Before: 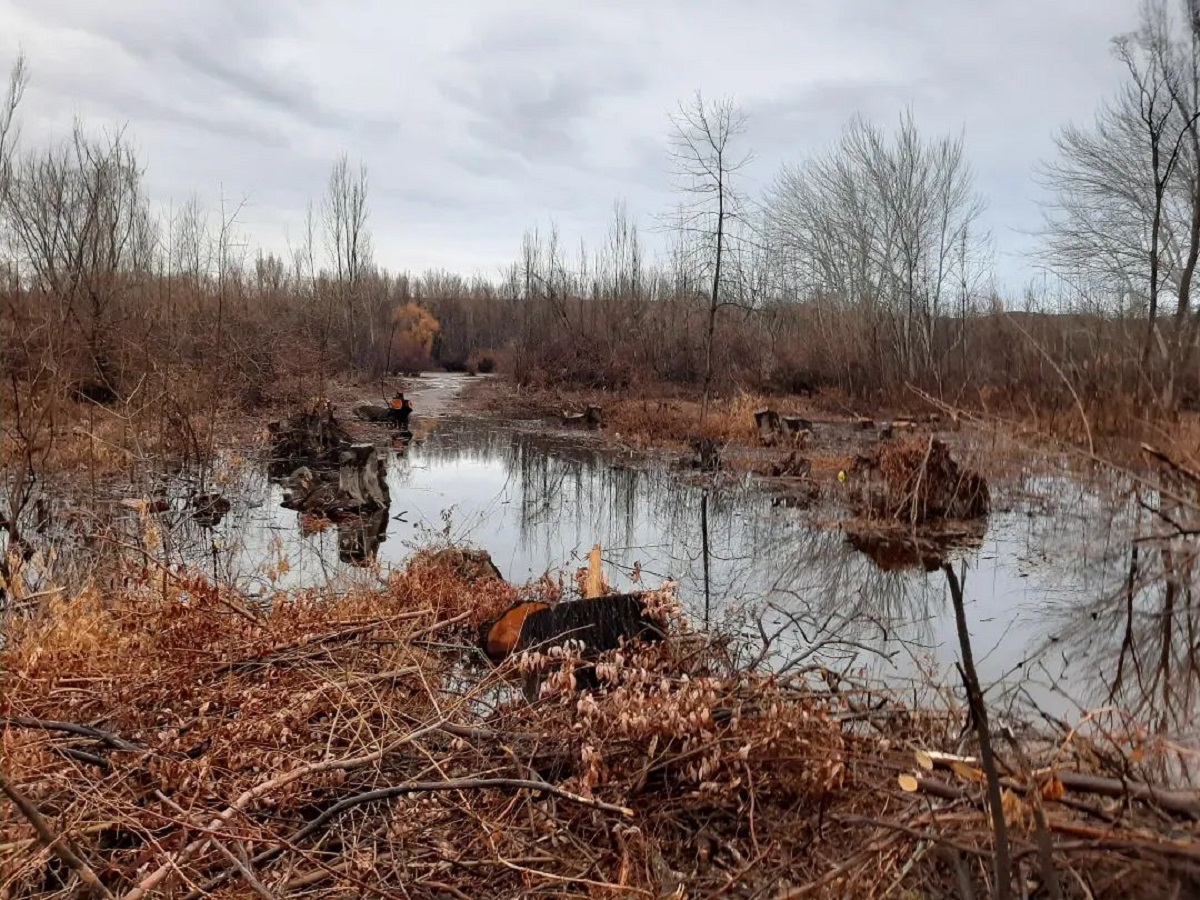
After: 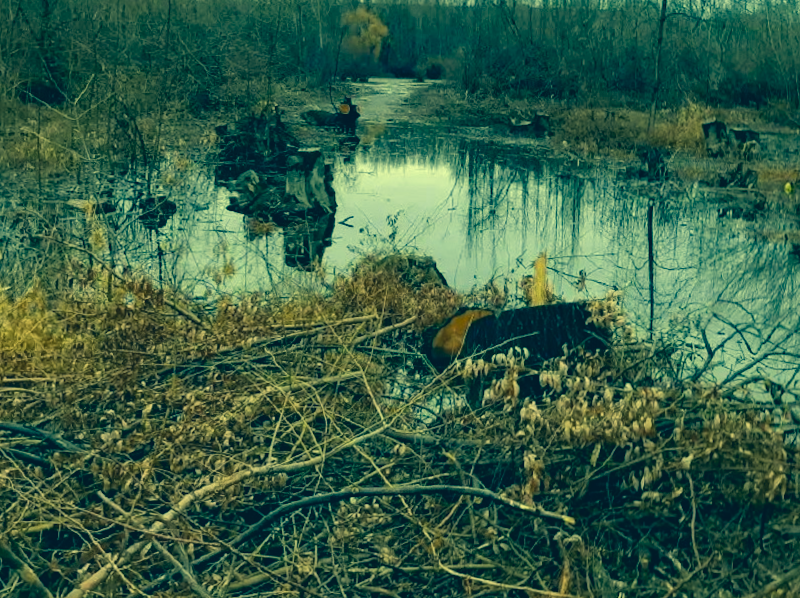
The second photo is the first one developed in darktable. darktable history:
color correction: highlights a* -15.21, highlights b* 39.63, shadows a* -39.69, shadows b* -25.97
crop and rotate: angle -0.876°, left 3.552%, top 32.197%, right 28.413%
